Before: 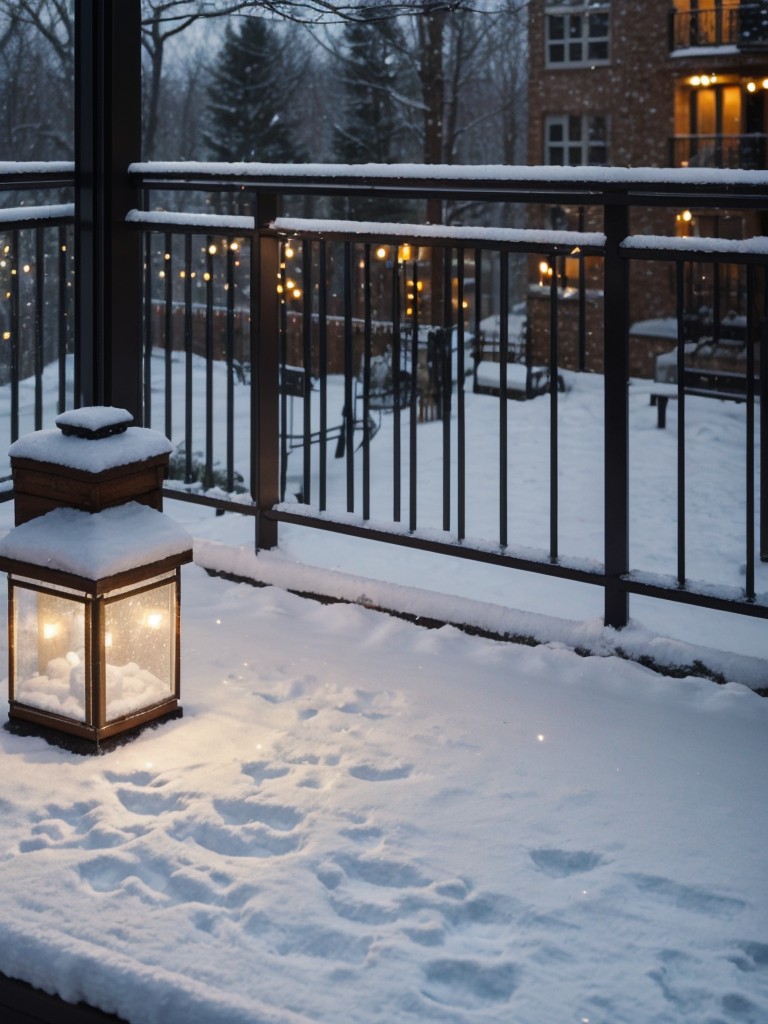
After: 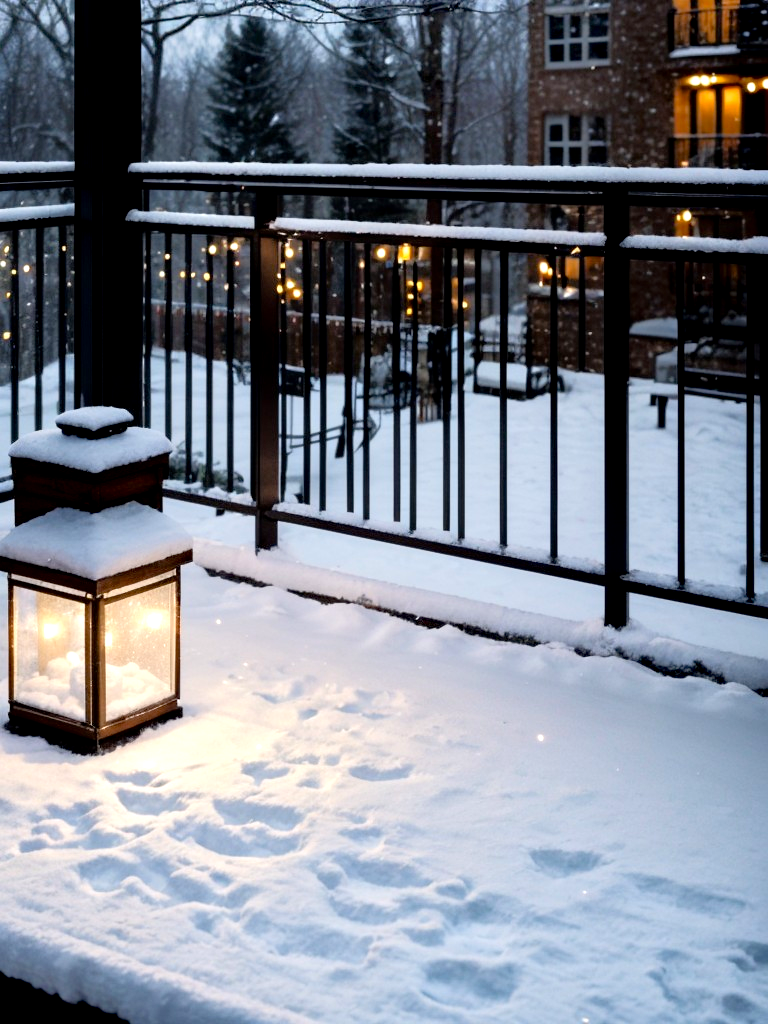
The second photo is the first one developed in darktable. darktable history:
tone equalizer: -8 EV -1.81 EV, -7 EV -1.16 EV, -6 EV -1.64 EV, edges refinement/feathering 500, mask exposure compensation -1.57 EV, preserve details guided filter
exposure: black level correction 0.012, exposure 0.698 EV, compensate highlight preservation false
